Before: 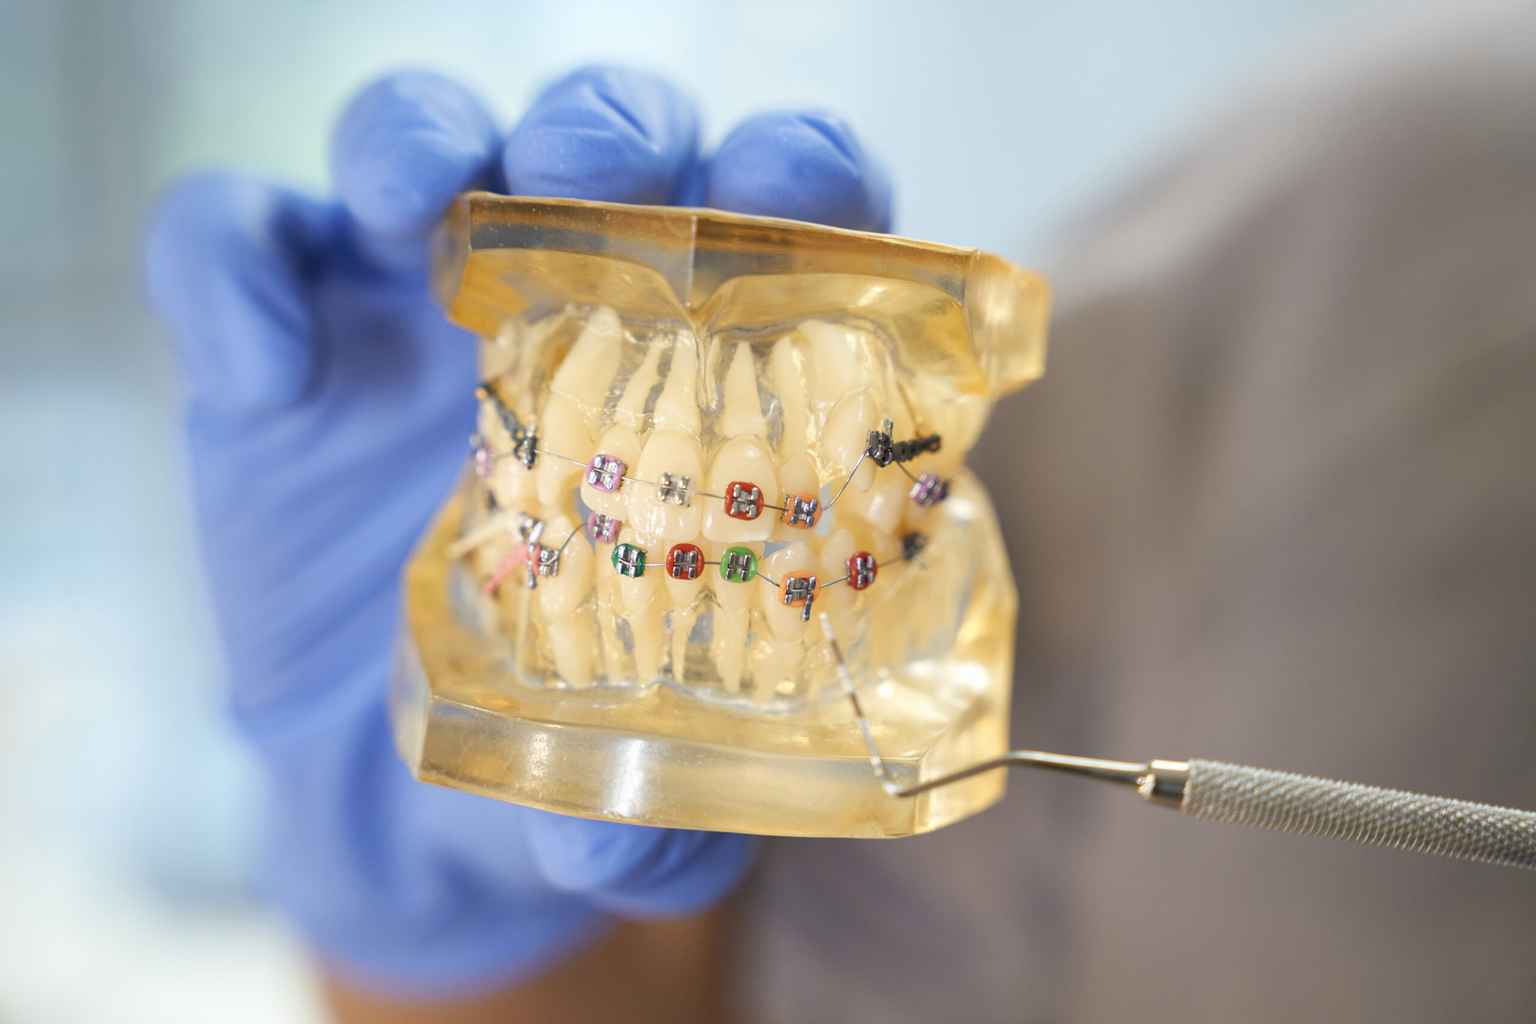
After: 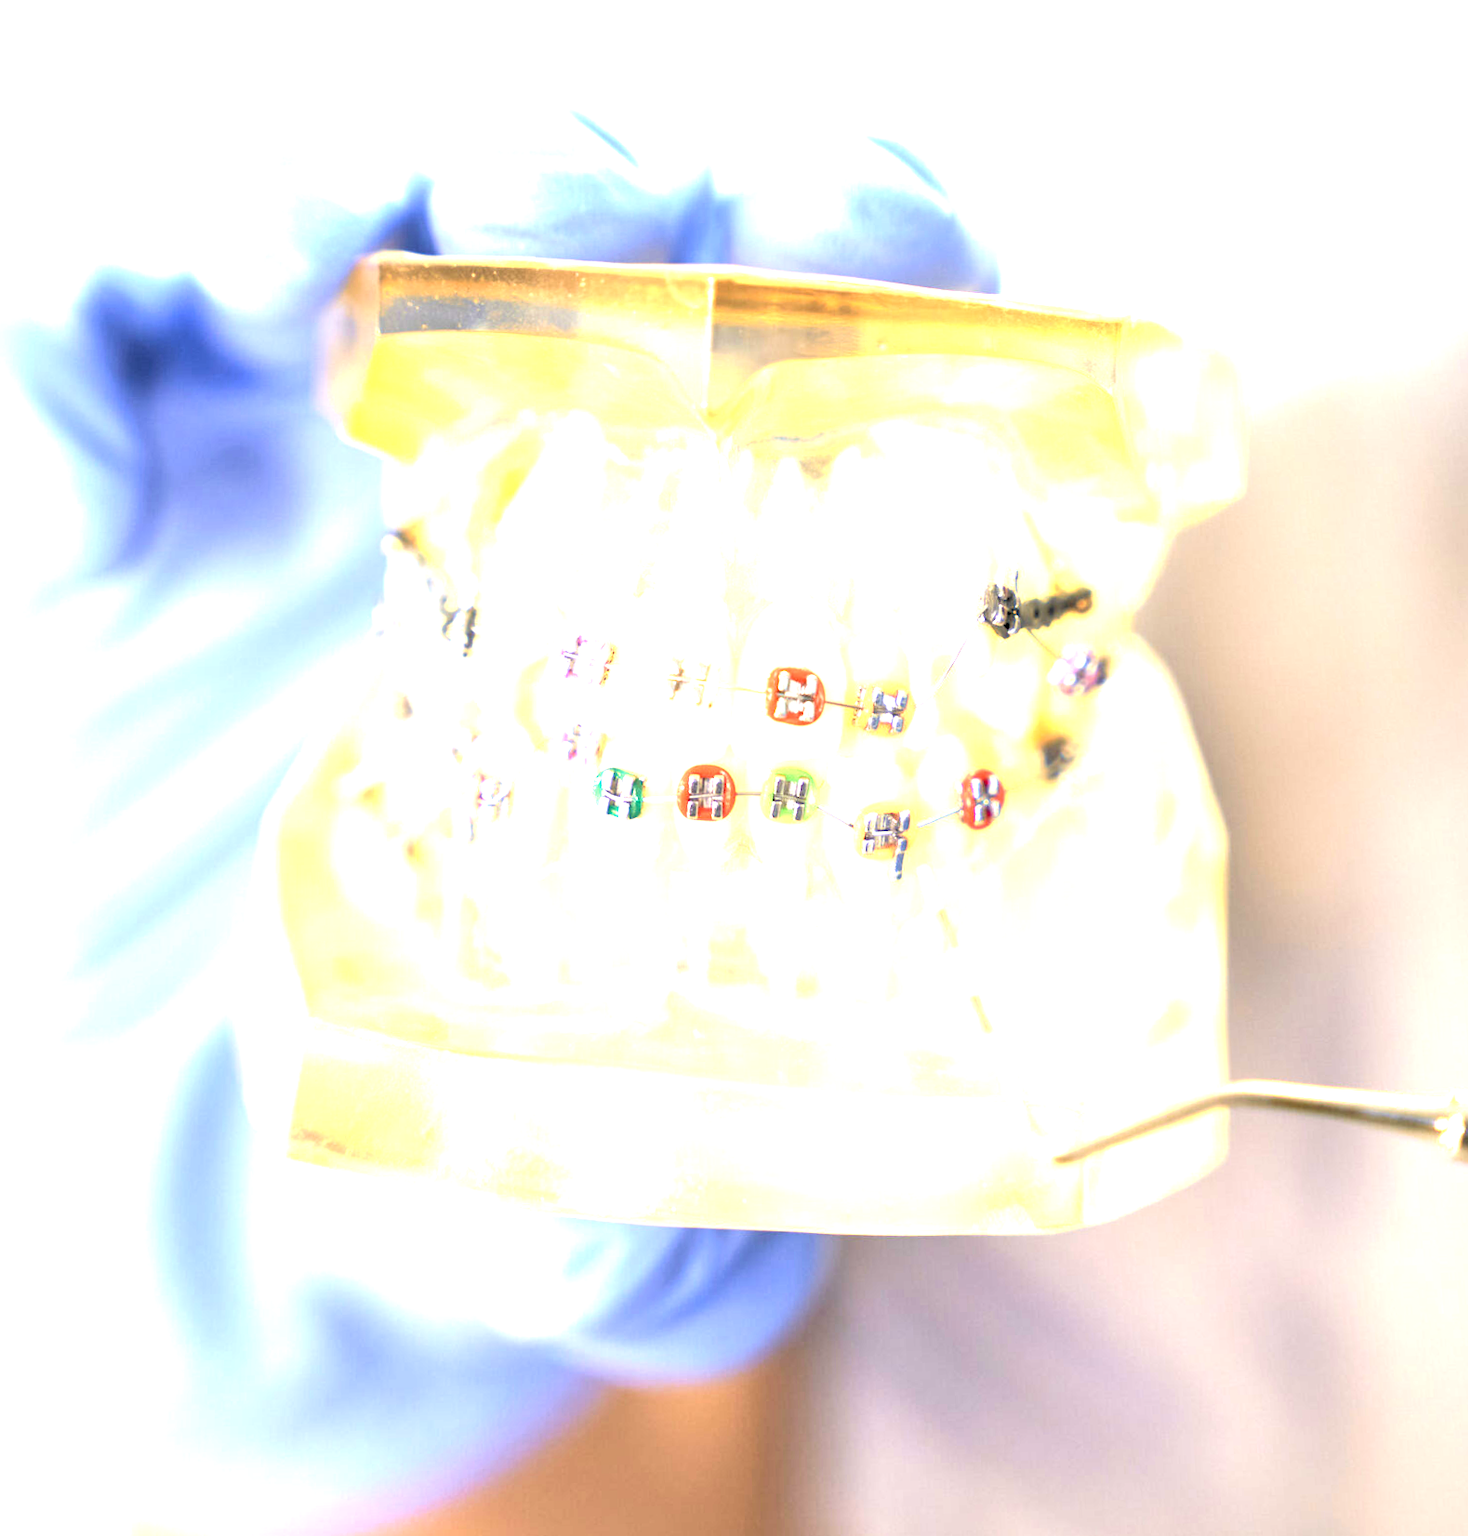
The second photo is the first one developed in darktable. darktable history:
contrast brightness saturation: contrast 0.07
crop and rotate: left 13.537%, right 19.796%
rotate and perspective: rotation -1.68°, lens shift (vertical) -0.146, crop left 0.049, crop right 0.912, crop top 0.032, crop bottom 0.96
rgb levels: levels [[0.029, 0.461, 0.922], [0, 0.5, 1], [0, 0.5, 1]]
velvia: strength 17%
exposure: exposure 2 EV, compensate highlight preservation false
